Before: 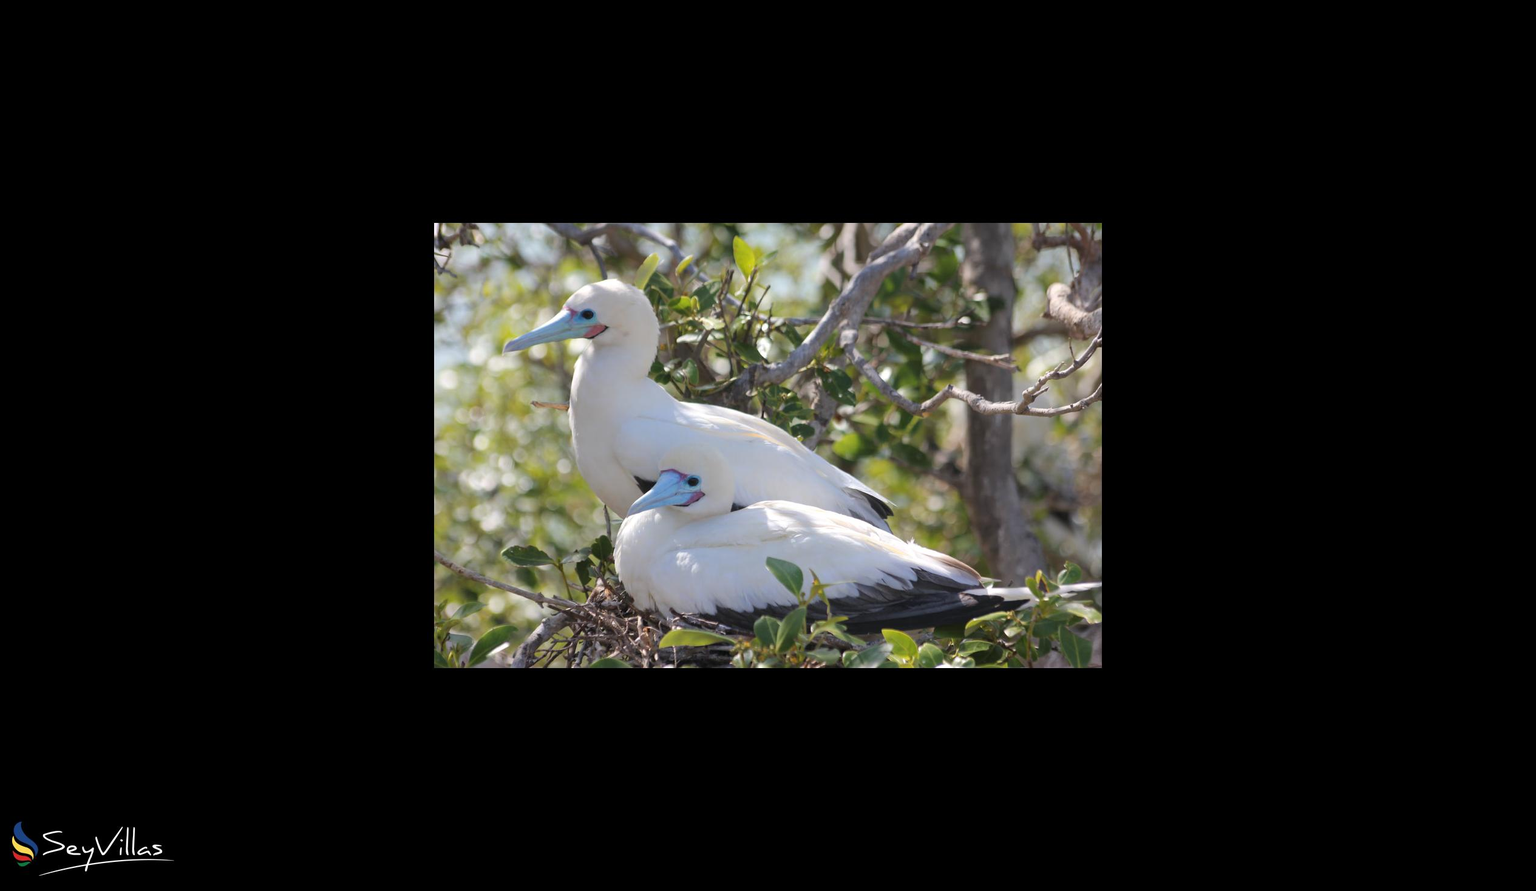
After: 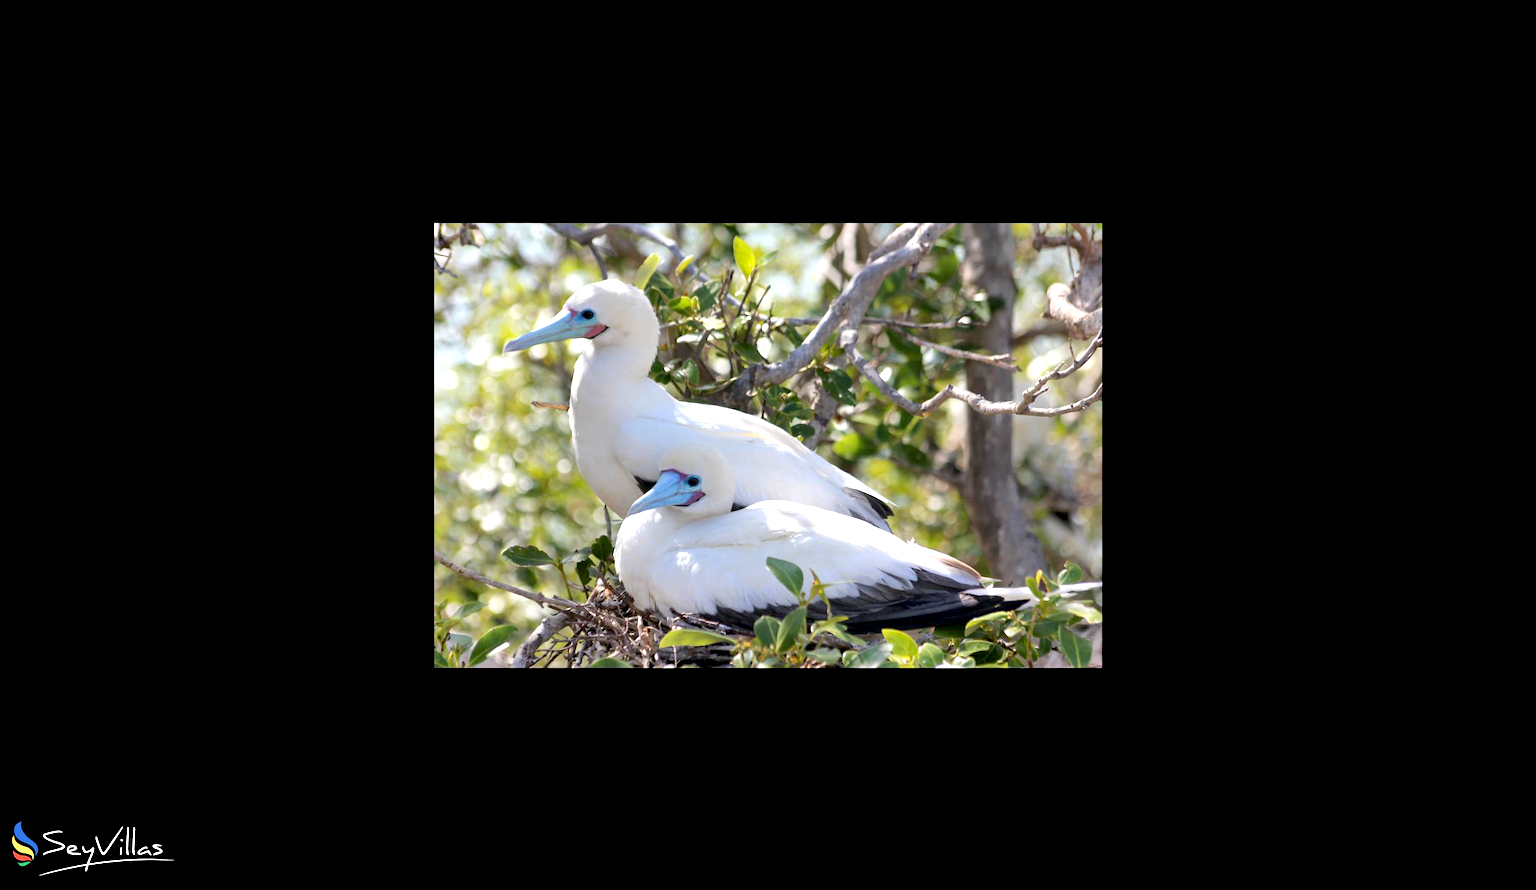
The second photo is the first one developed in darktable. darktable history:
exposure: black level correction 0.011, exposure 0.696 EV, compensate highlight preservation false
shadows and highlights: shadows 33.23, highlights -46.4, compress 49.82%, soften with gaussian
